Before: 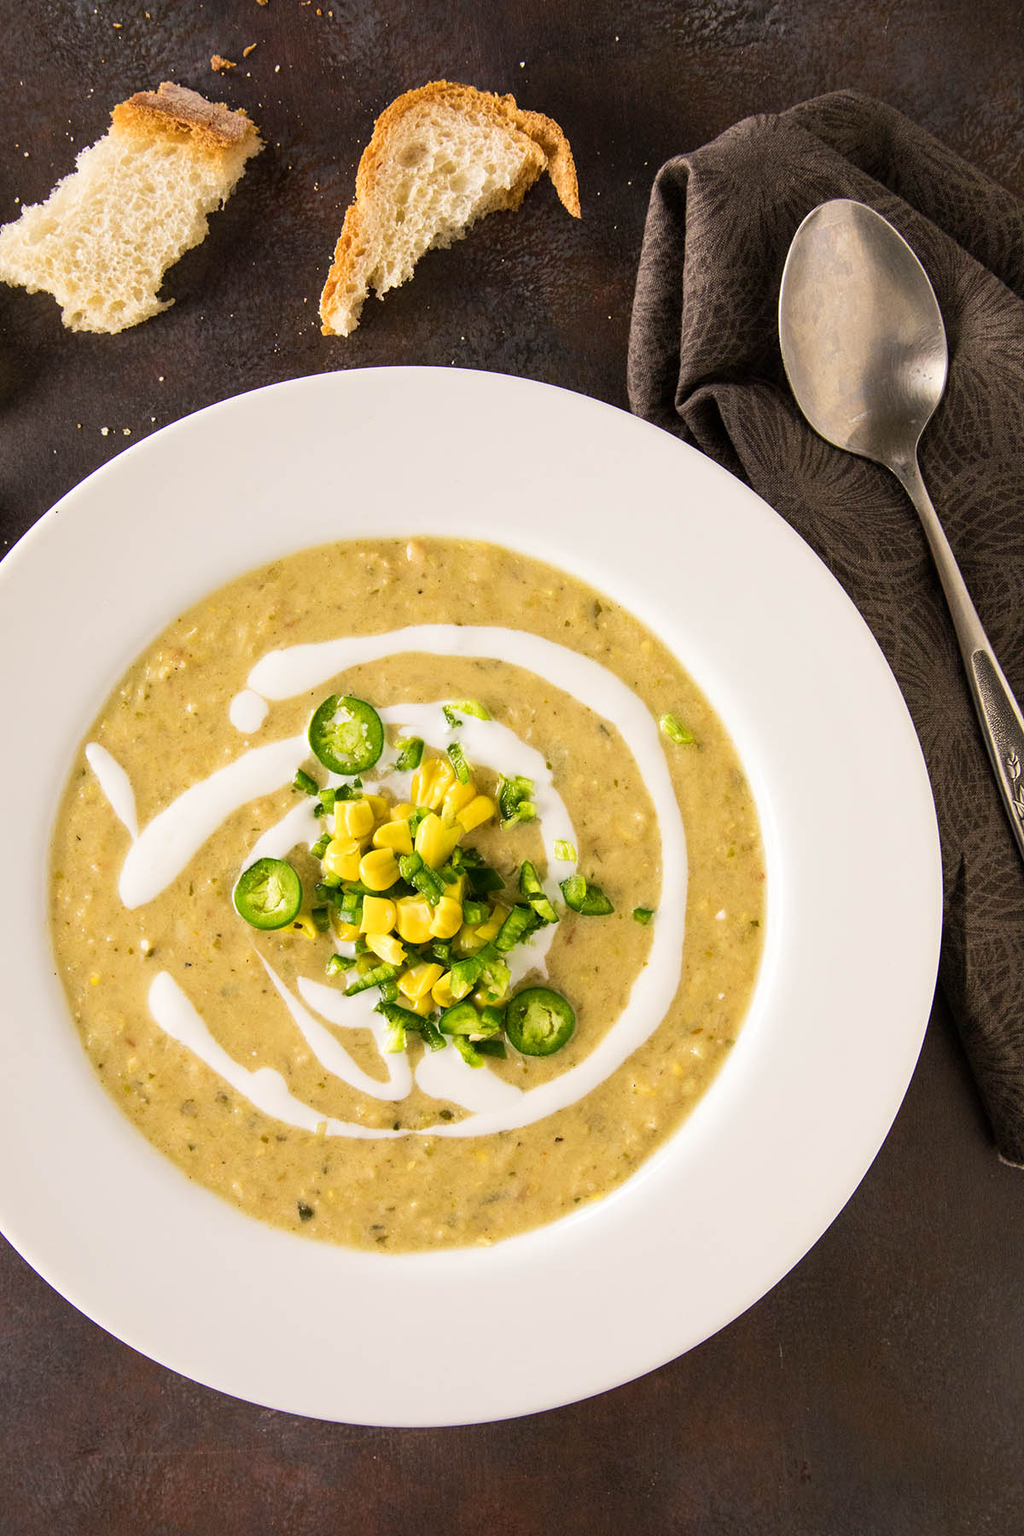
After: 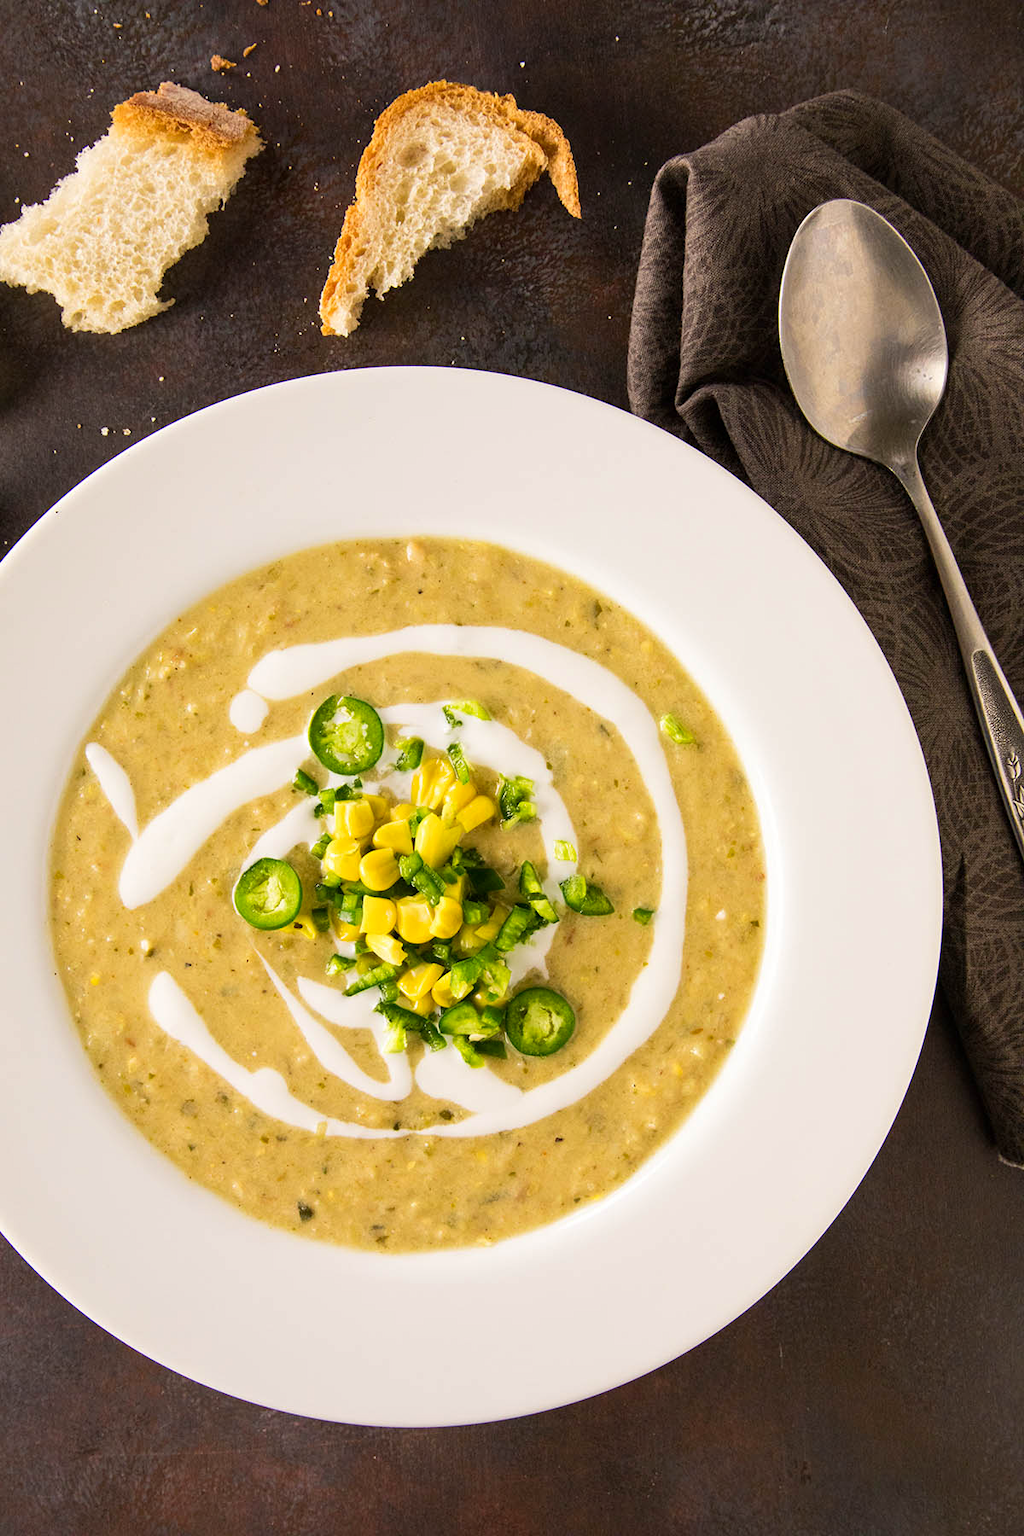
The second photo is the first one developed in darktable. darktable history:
contrast brightness saturation: contrast 0.041, saturation 0.073
